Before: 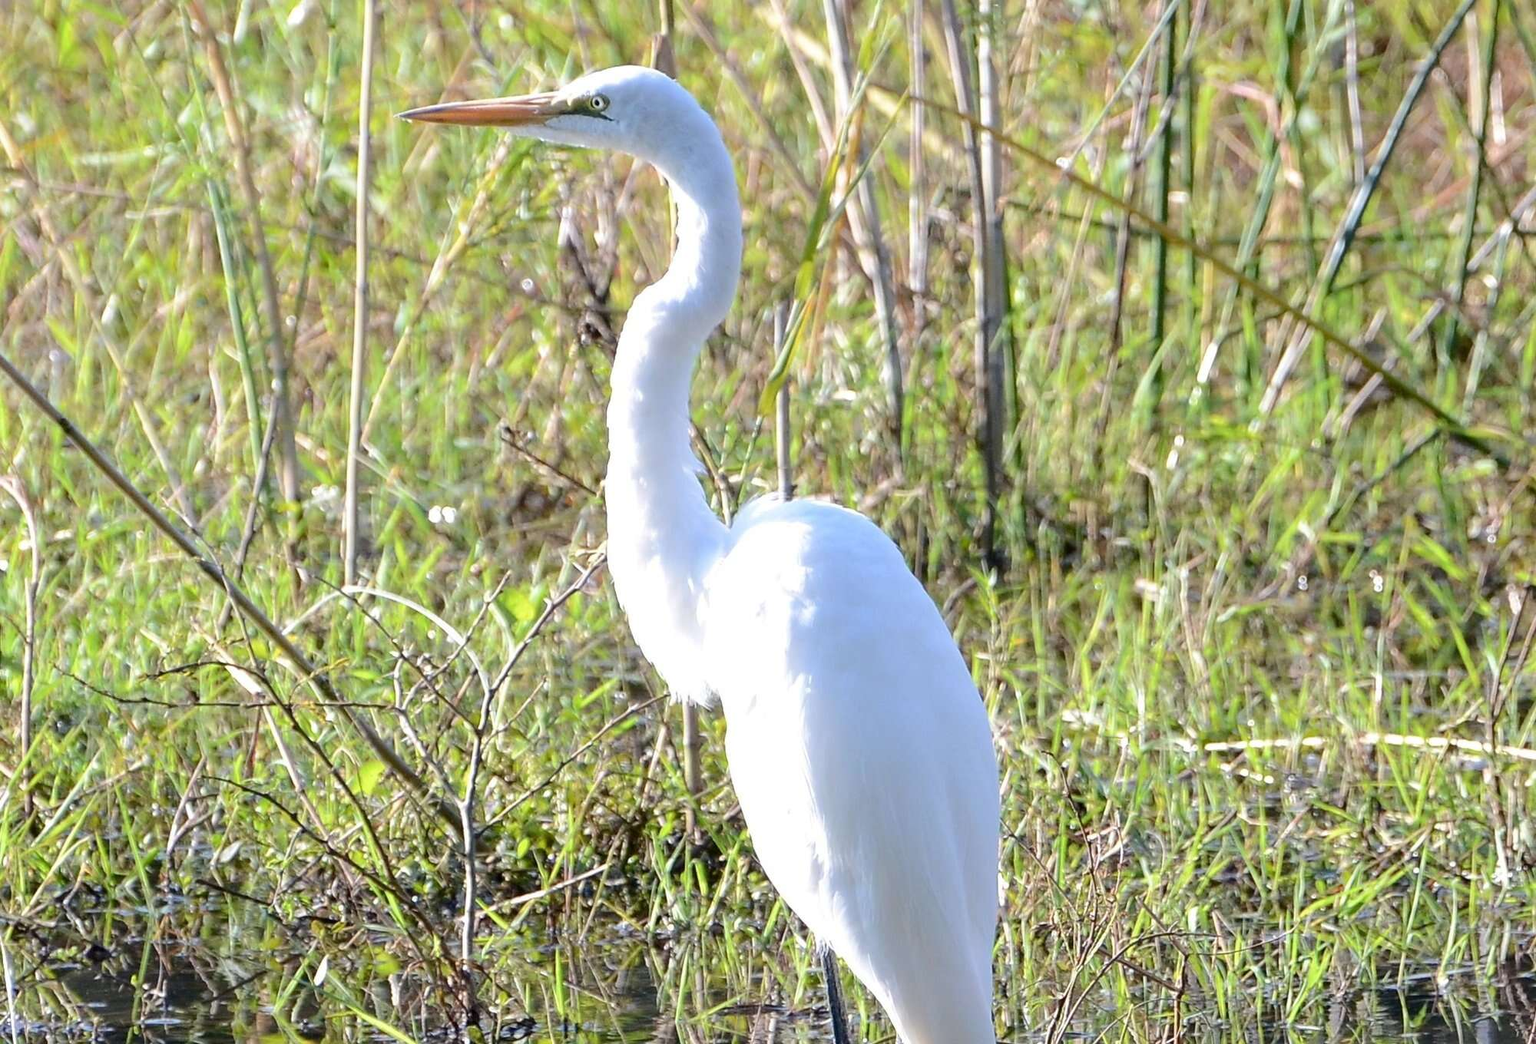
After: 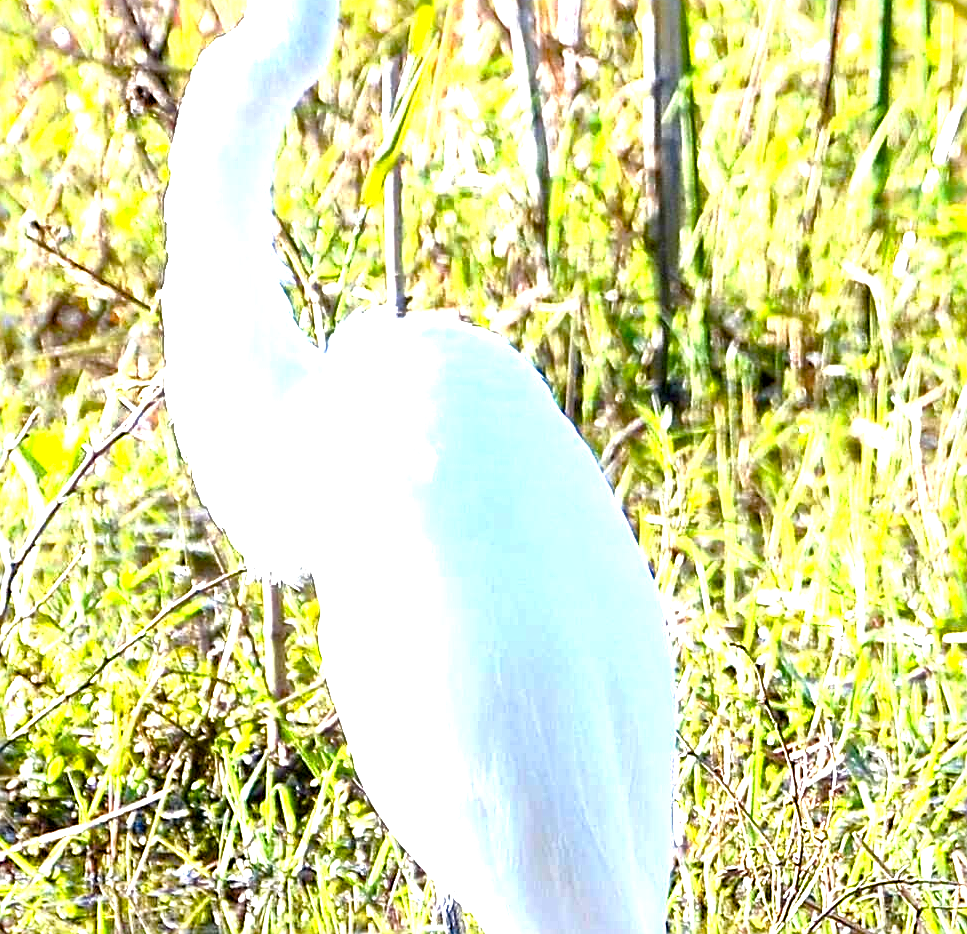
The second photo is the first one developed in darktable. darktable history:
crop: left 31.305%, top 24.703%, right 20.328%, bottom 6.589%
color balance rgb: linear chroma grading › shadows -10.169%, linear chroma grading › global chroma 20.373%, perceptual saturation grading › global saturation 20%, perceptual saturation grading › highlights -25.777%, perceptual saturation grading › shadows 49.373%, global vibrance 14.398%
exposure: exposure 1.001 EV, compensate exposure bias true, compensate highlight preservation false
local contrast: mode bilateral grid, contrast 70, coarseness 74, detail 180%, midtone range 0.2
haze removal: compatibility mode true, adaptive false
sharpen: on, module defaults
tone equalizer: -8 EV -0.451 EV, -7 EV -0.392 EV, -6 EV -0.313 EV, -5 EV -0.213 EV, -3 EV 0.229 EV, -2 EV 0.356 EV, -1 EV 0.367 EV, +0 EV 0.437 EV, mask exposure compensation -0.499 EV
